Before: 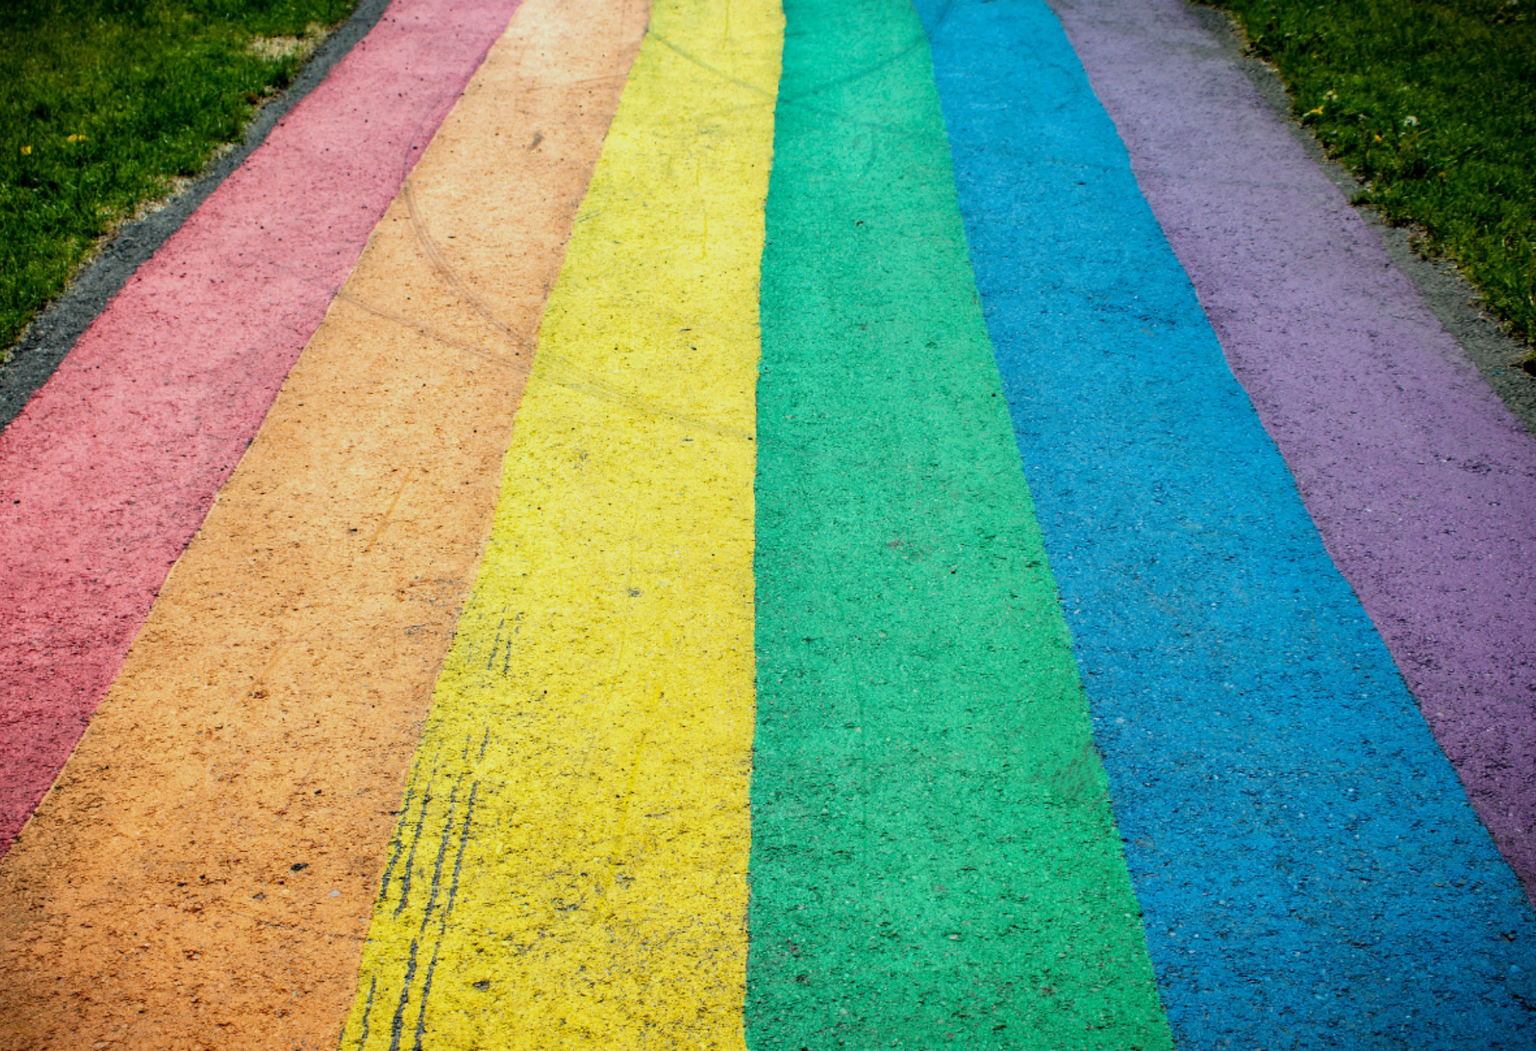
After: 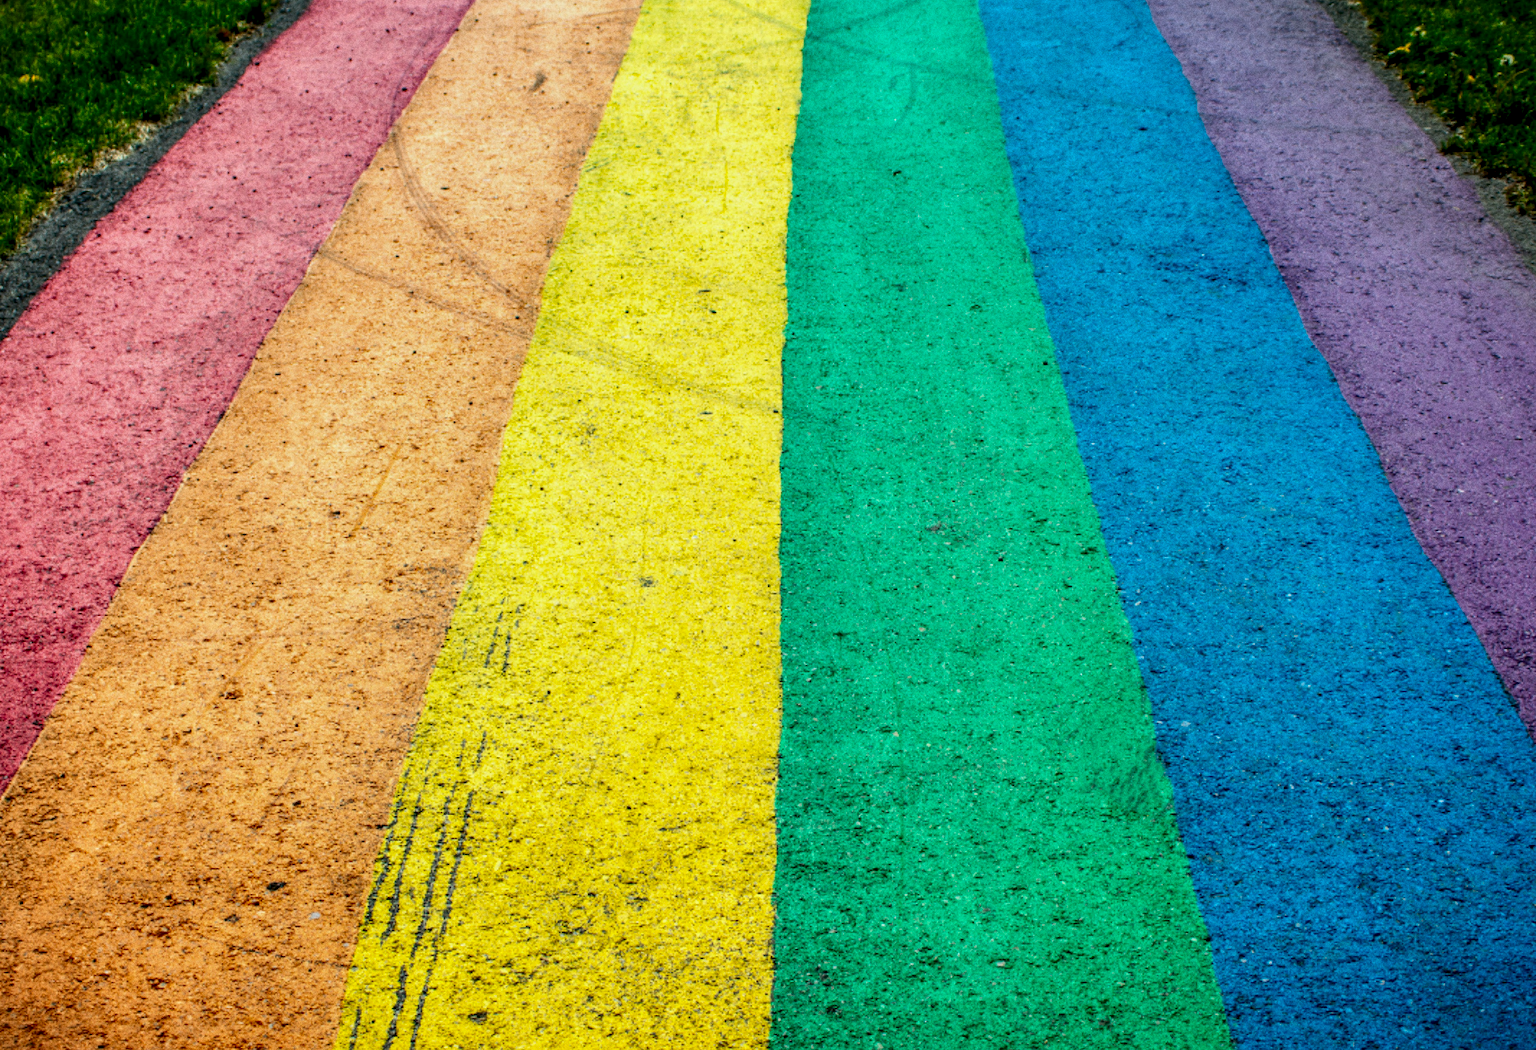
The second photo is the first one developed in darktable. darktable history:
contrast brightness saturation: contrast 0.12, brightness -0.12, saturation 0.2
local contrast: detail 130%
grain: coarseness 0.47 ISO
crop: left 3.305%, top 6.436%, right 6.389%, bottom 3.258%
